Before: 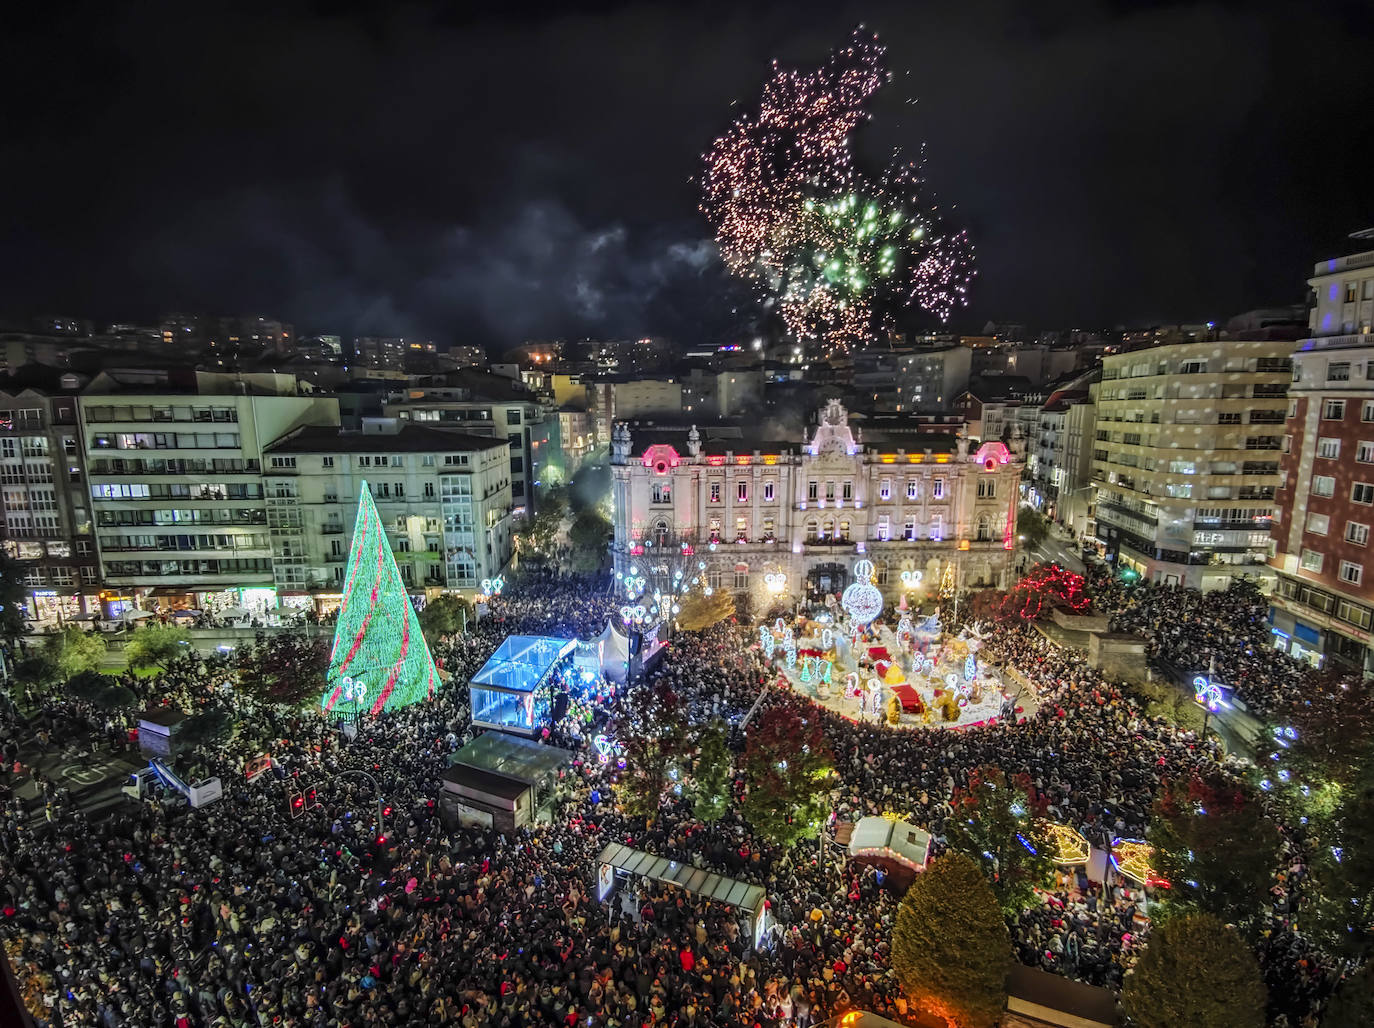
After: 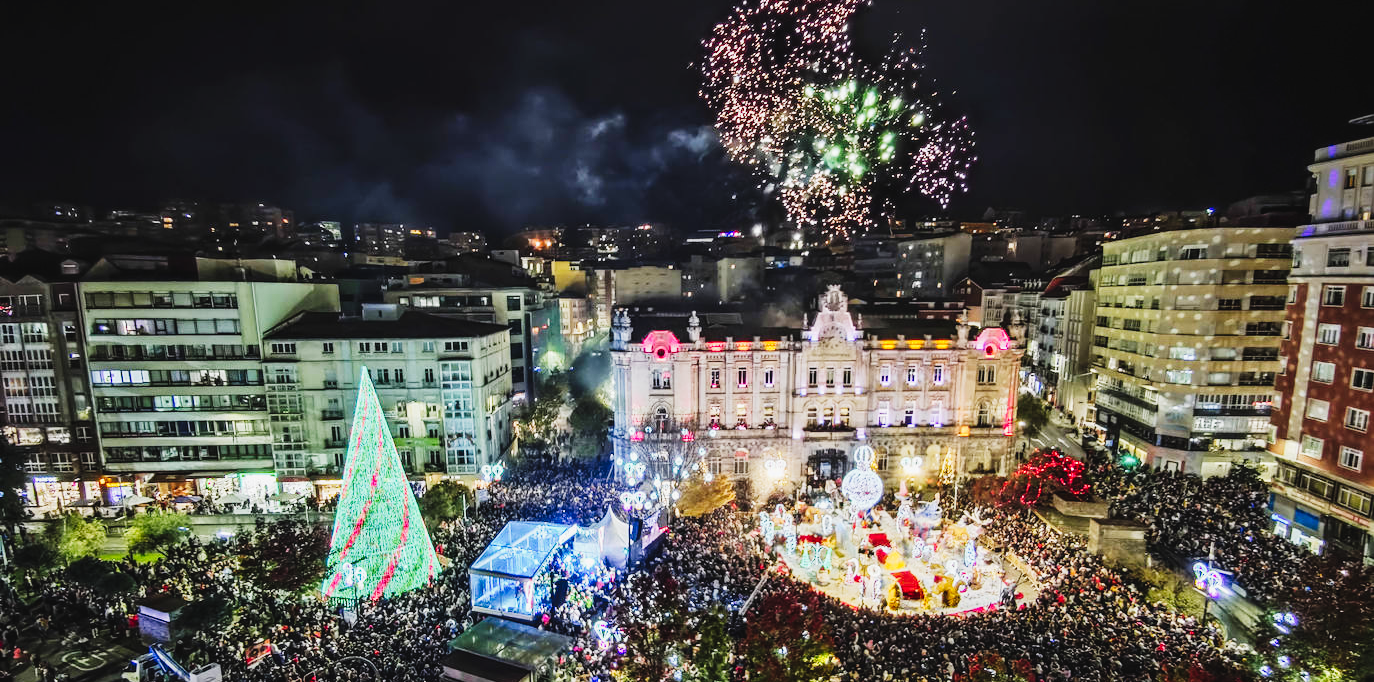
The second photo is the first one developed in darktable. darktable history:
tone curve: curves: ch0 [(0, 0.036) (0.037, 0.042) (0.184, 0.146) (0.438, 0.521) (0.54, 0.668) (0.698, 0.835) (0.856, 0.92) (1, 0.98)]; ch1 [(0, 0) (0.393, 0.415) (0.447, 0.448) (0.482, 0.459) (0.509, 0.496) (0.527, 0.525) (0.571, 0.602) (0.619, 0.671) (0.715, 0.729) (1, 1)]; ch2 [(0, 0) (0.369, 0.388) (0.449, 0.454) (0.499, 0.5) (0.521, 0.517) (0.53, 0.544) (0.561, 0.607) (0.674, 0.735) (1, 1)], preserve colors none
crop: top 11.151%, bottom 22.463%
